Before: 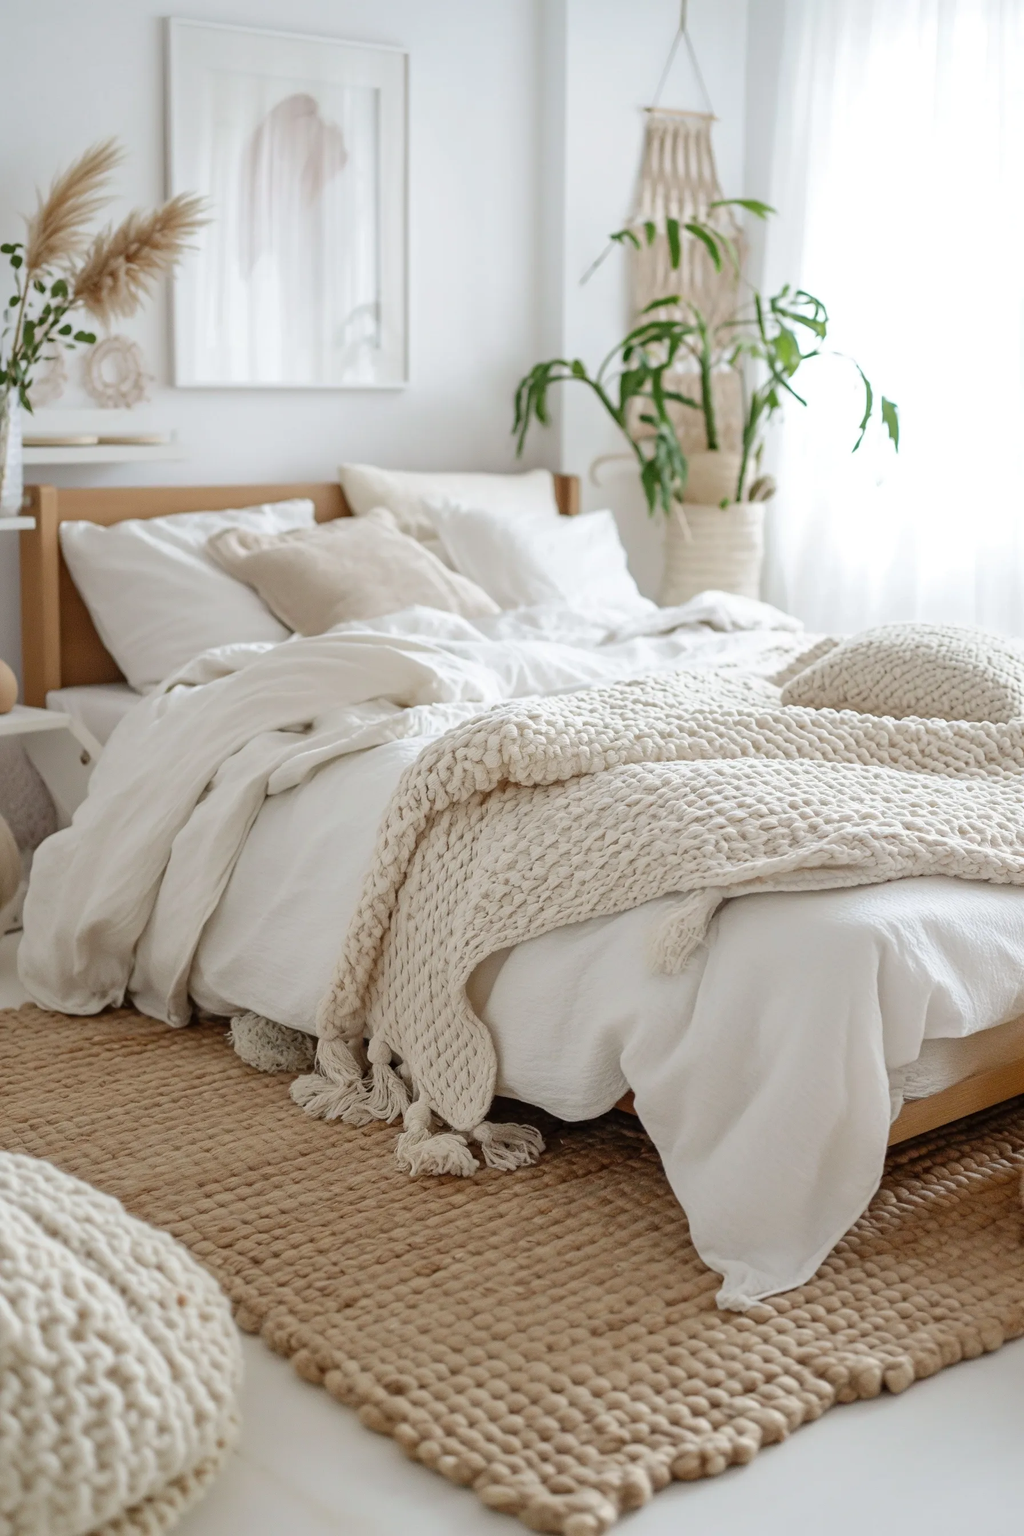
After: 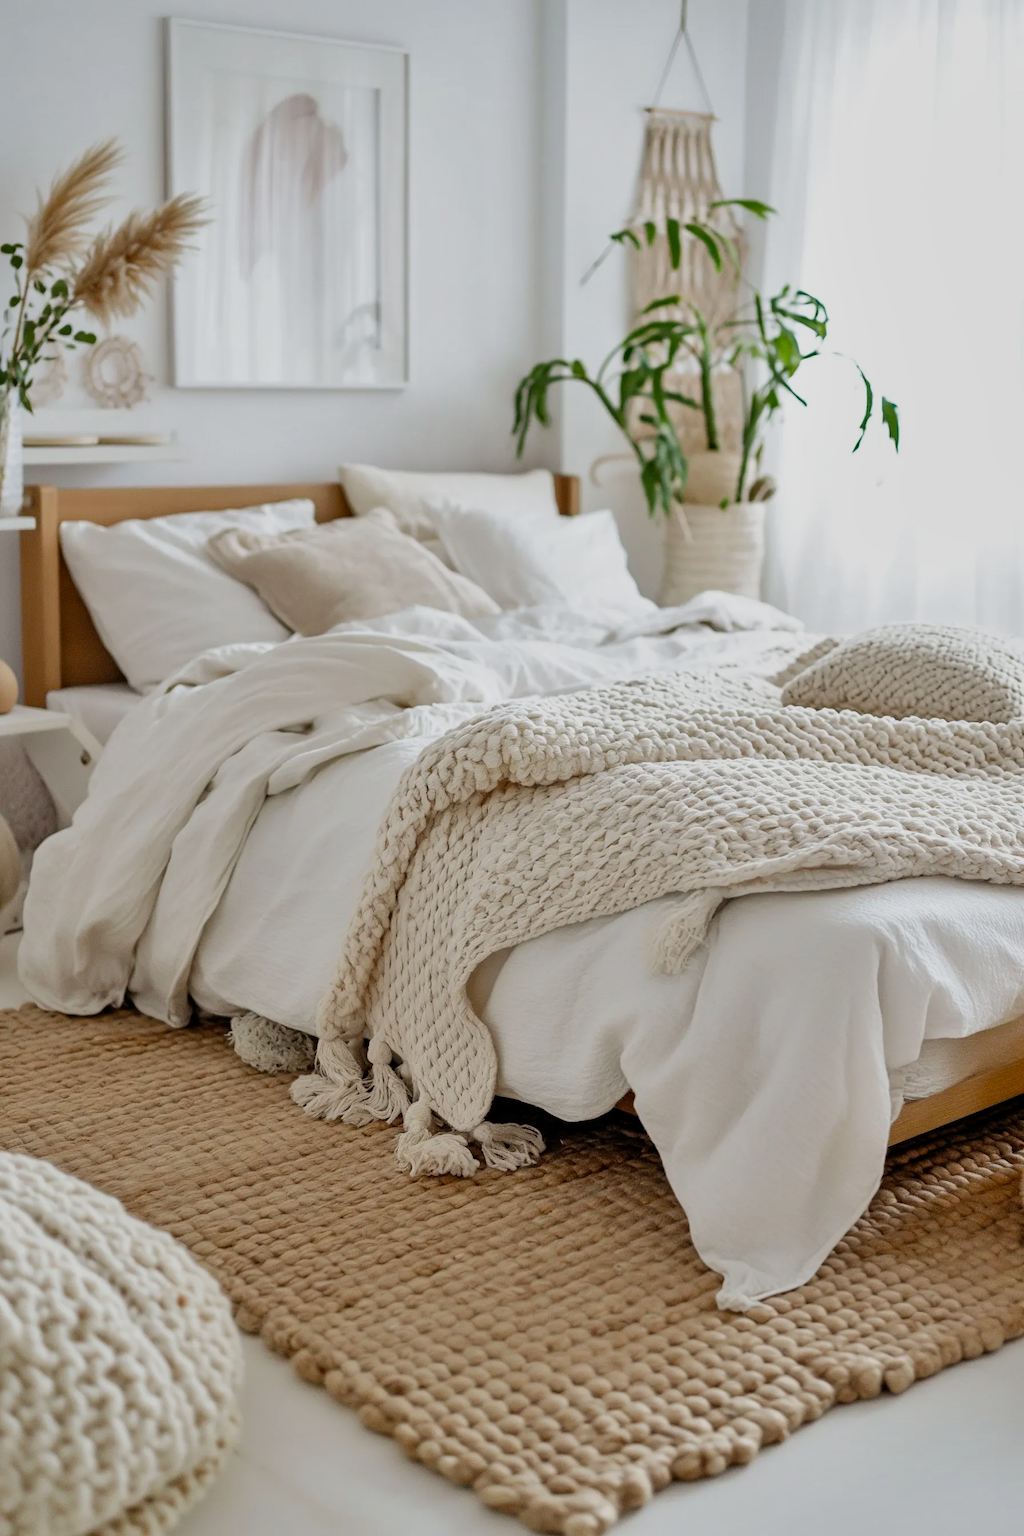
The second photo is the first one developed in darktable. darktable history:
shadows and highlights: low approximation 0.01, soften with gaussian
filmic rgb: middle gray luminance 9.29%, black relative exposure -10.63 EV, white relative exposure 3.44 EV, target black luminance 0%, hardness 5.94, latitude 59.64%, contrast 1.092, highlights saturation mix 6.24%, shadows ↔ highlights balance 29.12%, color science v4 (2020)
